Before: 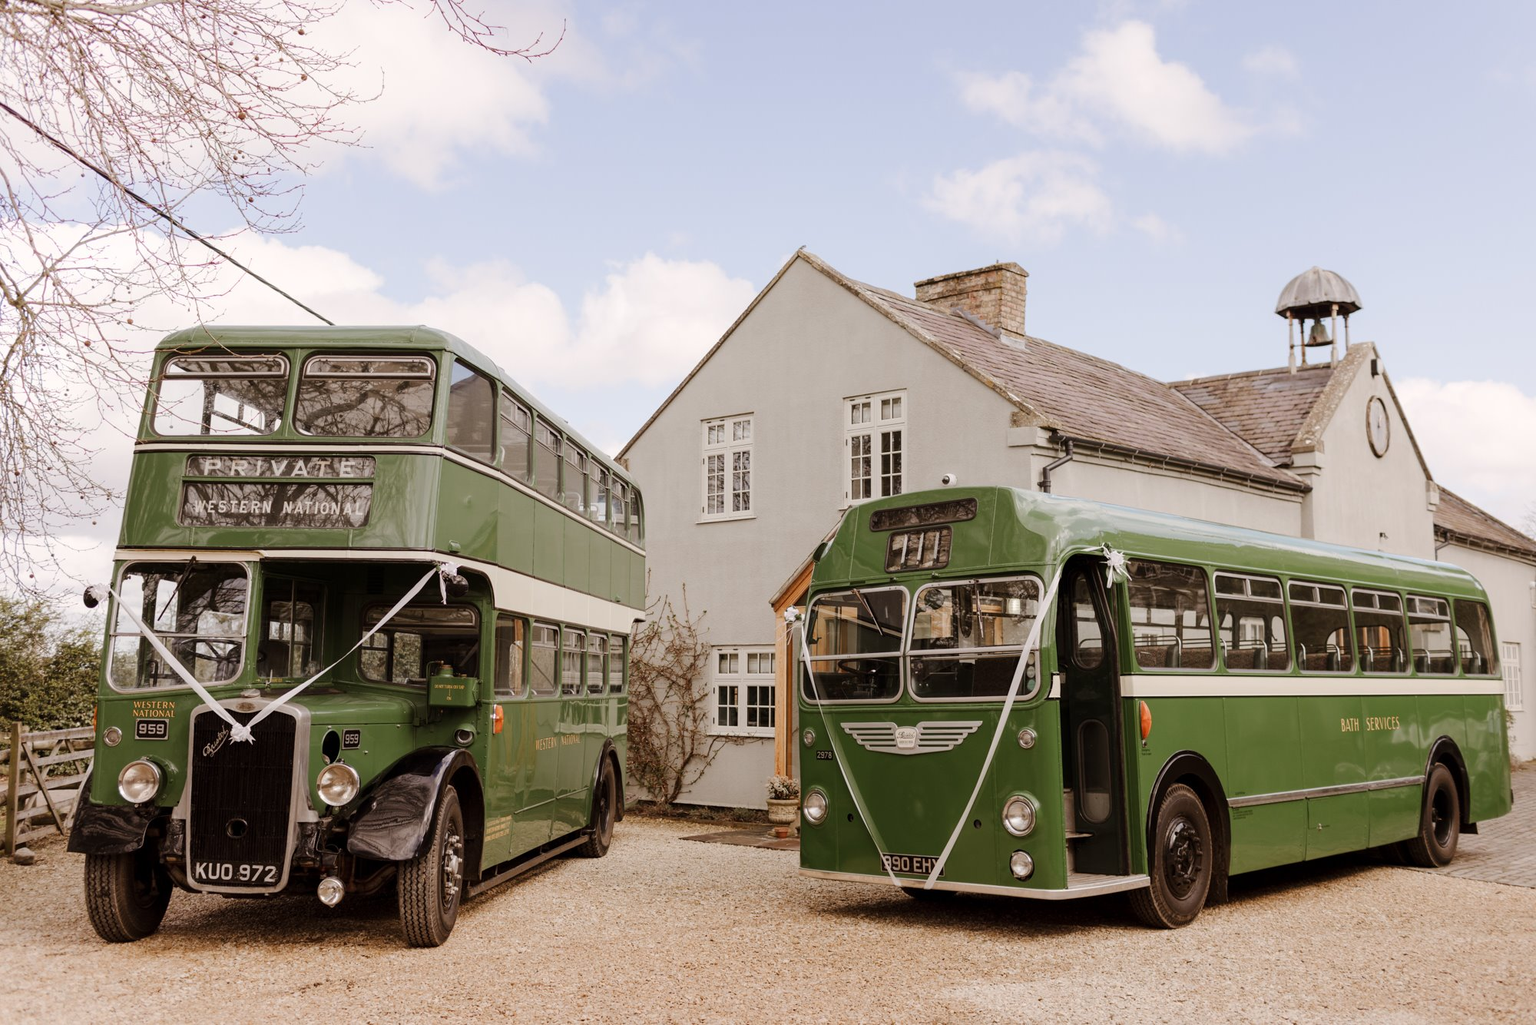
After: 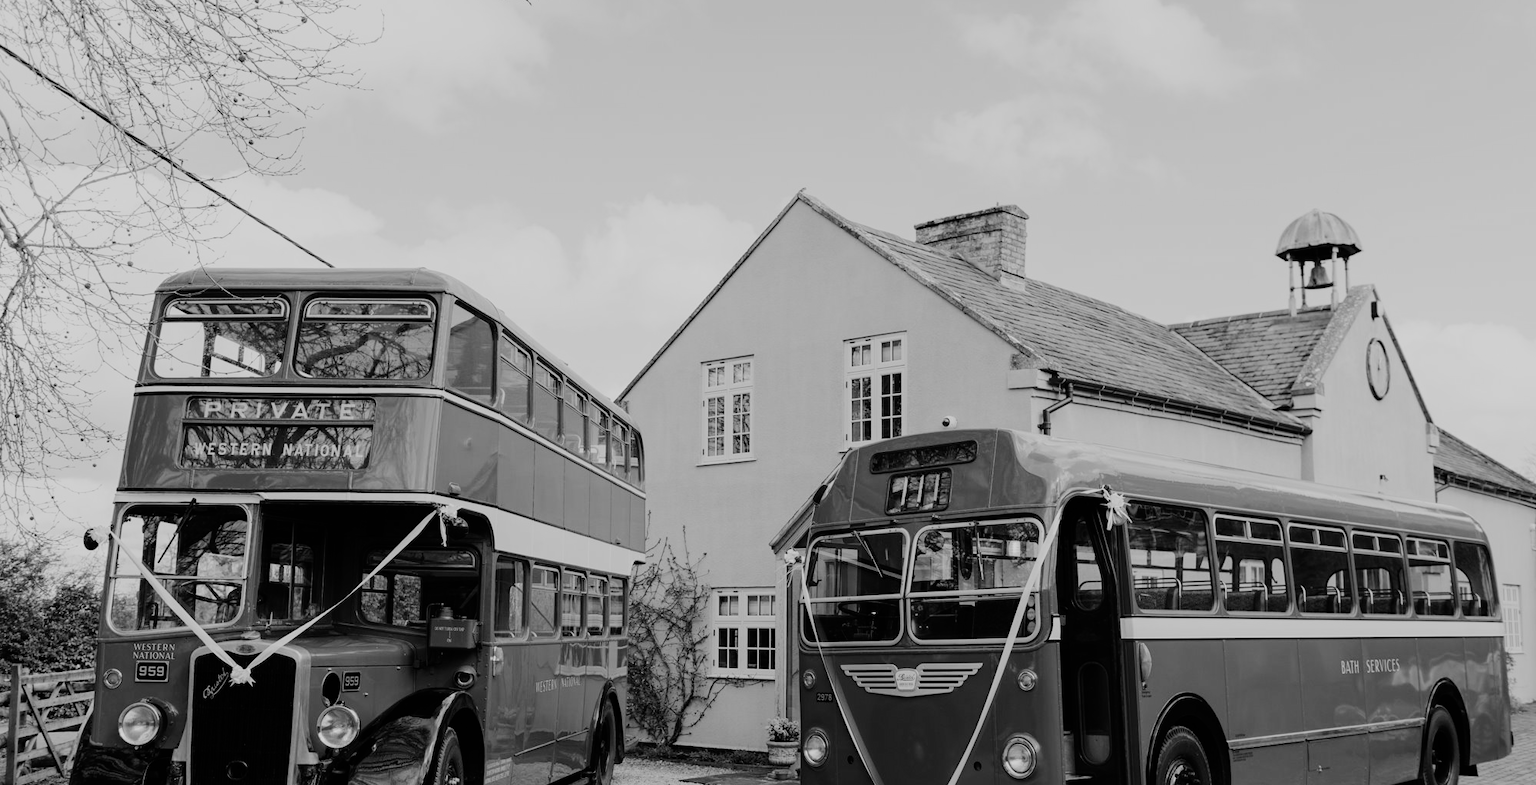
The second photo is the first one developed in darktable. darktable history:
sigmoid: skew -0.2, preserve hue 0%, red attenuation 0.1, red rotation 0.035, green attenuation 0.1, green rotation -0.017, blue attenuation 0.15, blue rotation -0.052, base primaries Rec2020
monochrome: a -6.99, b 35.61, size 1.4
crop: top 5.667%, bottom 17.637%
exposure: exposure -0.157 EV, compensate highlight preservation false
